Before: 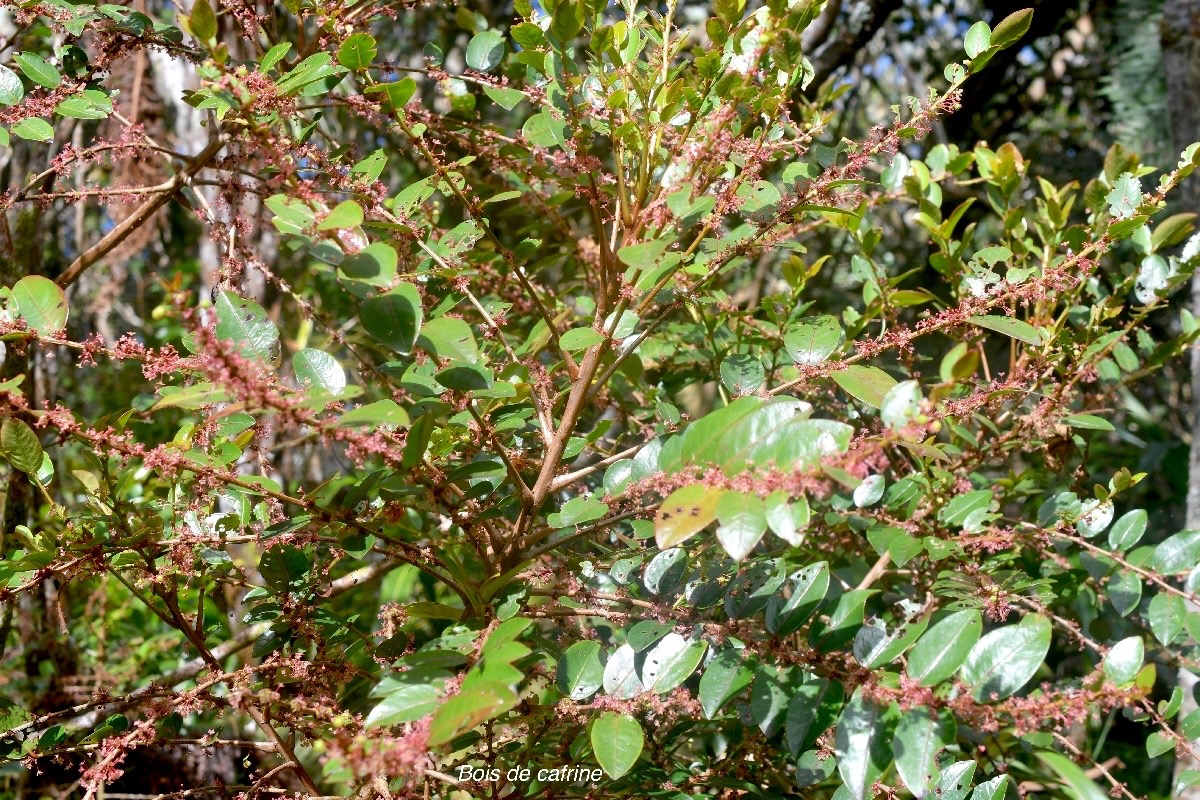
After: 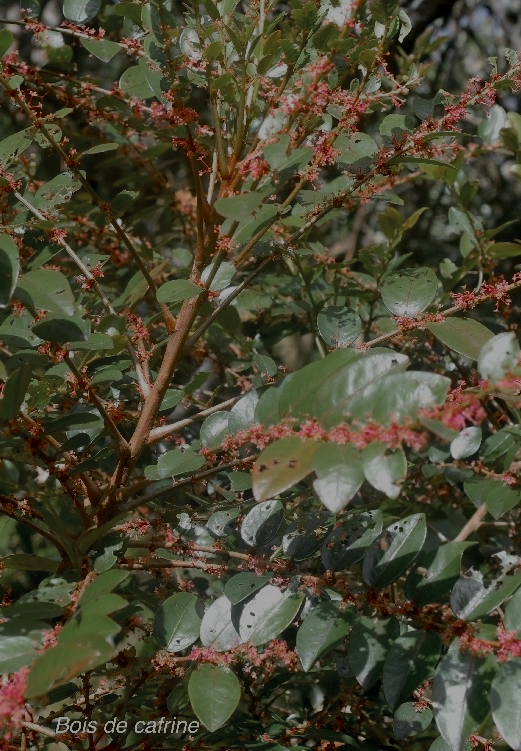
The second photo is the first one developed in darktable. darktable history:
crop: left 33.589%, top 6.012%, right 22.948%
exposure: exposure -1.386 EV, compensate exposure bias true, compensate highlight preservation false
color zones: curves: ch0 [(0, 0.48) (0.209, 0.398) (0.305, 0.332) (0.429, 0.493) (0.571, 0.5) (0.714, 0.5) (0.857, 0.5) (1, 0.48)]; ch1 [(0, 0.736) (0.143, 0.625) (0.225, 0.371) (0.429, 0.256) (0.571, 0.241) (0.714, 0.213) (0.857, 0.48) (1, 0.736)]; ch2 [(0, 0.448) (0.143, 0.498) (0.286, 0.5) (0.429, 0.5) (0.571, 0.5) (0.714, 0.5) (0.857, 0.5) (1, 0.448)]
